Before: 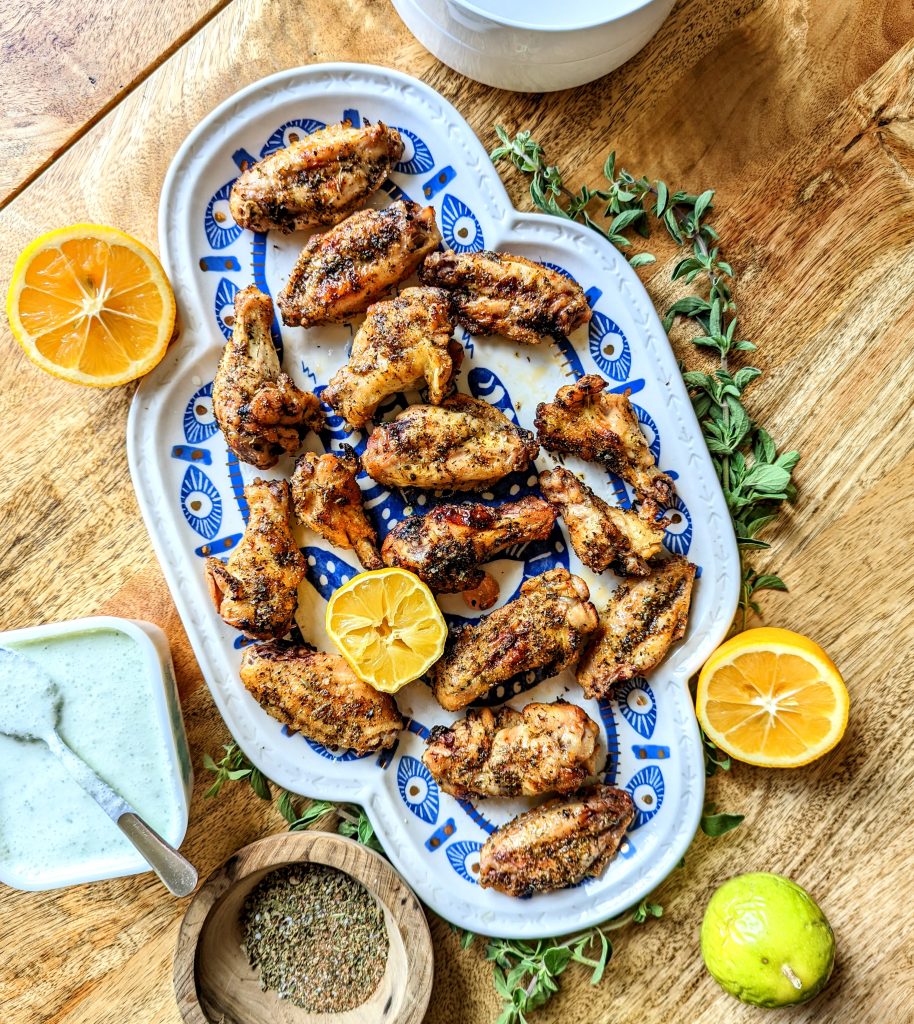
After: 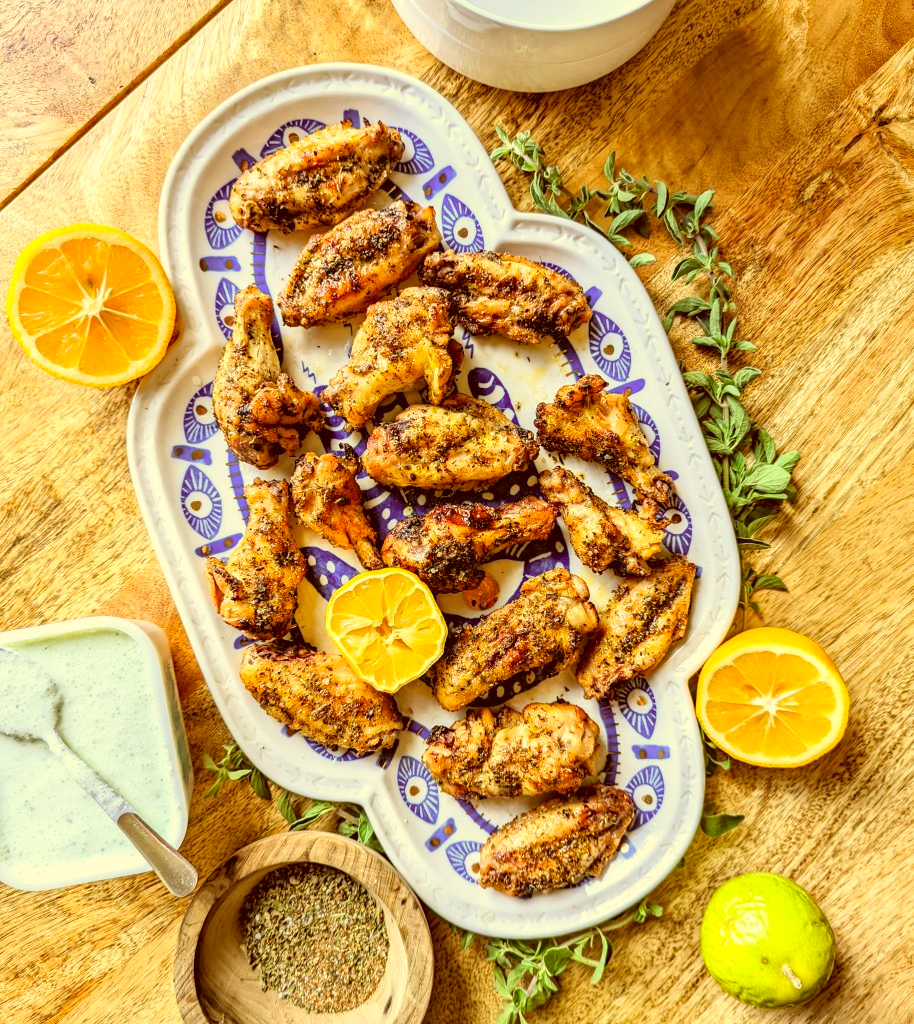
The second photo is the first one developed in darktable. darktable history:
color correction: highlights a* 1.11, highlights b* 23.99, shadows a* 16.23, shadows b* 24.59
tone equalizer: on, module defaults
contrast brightness saturation: brightness 0.15
